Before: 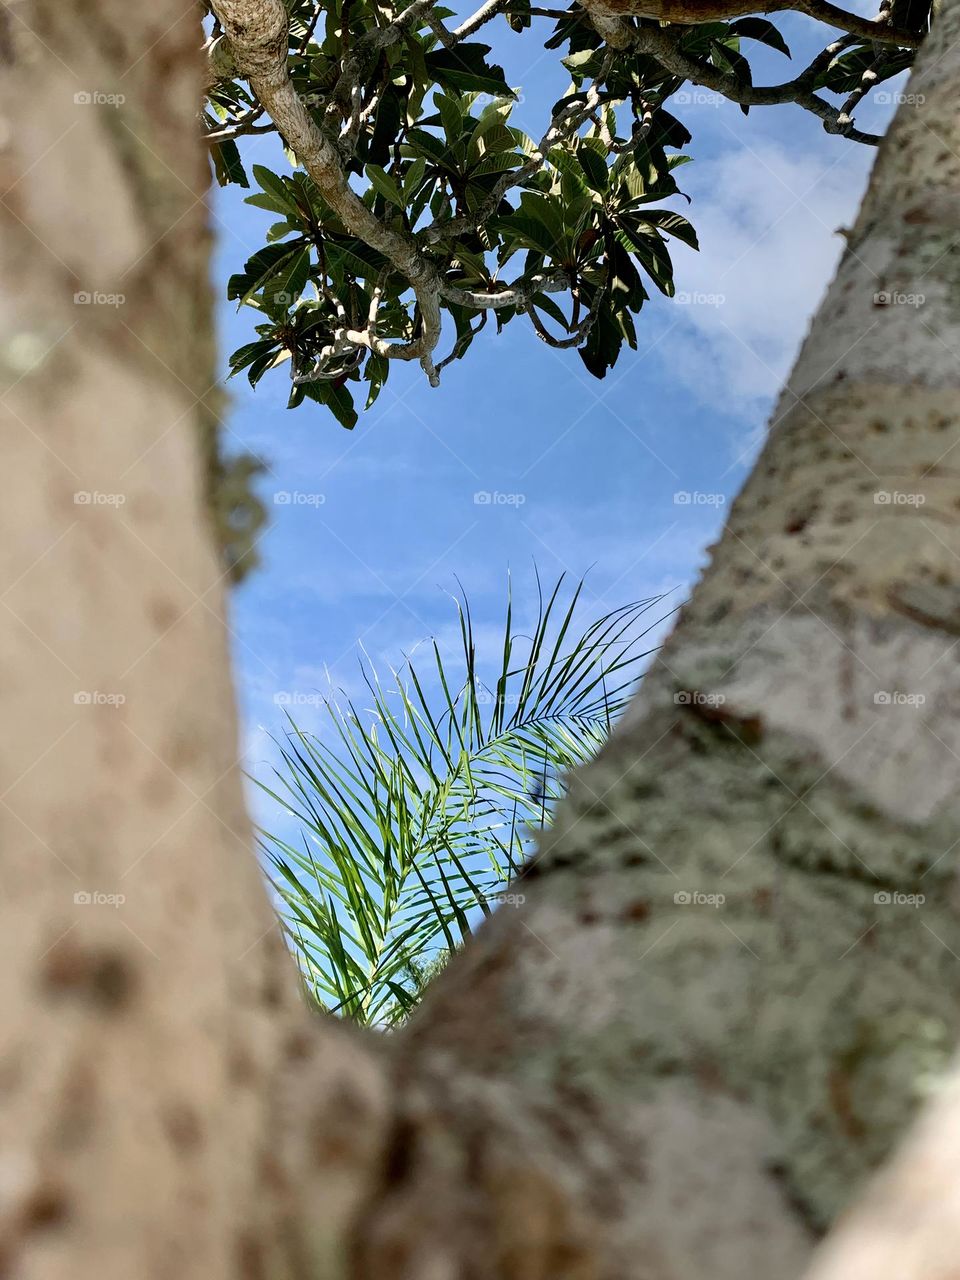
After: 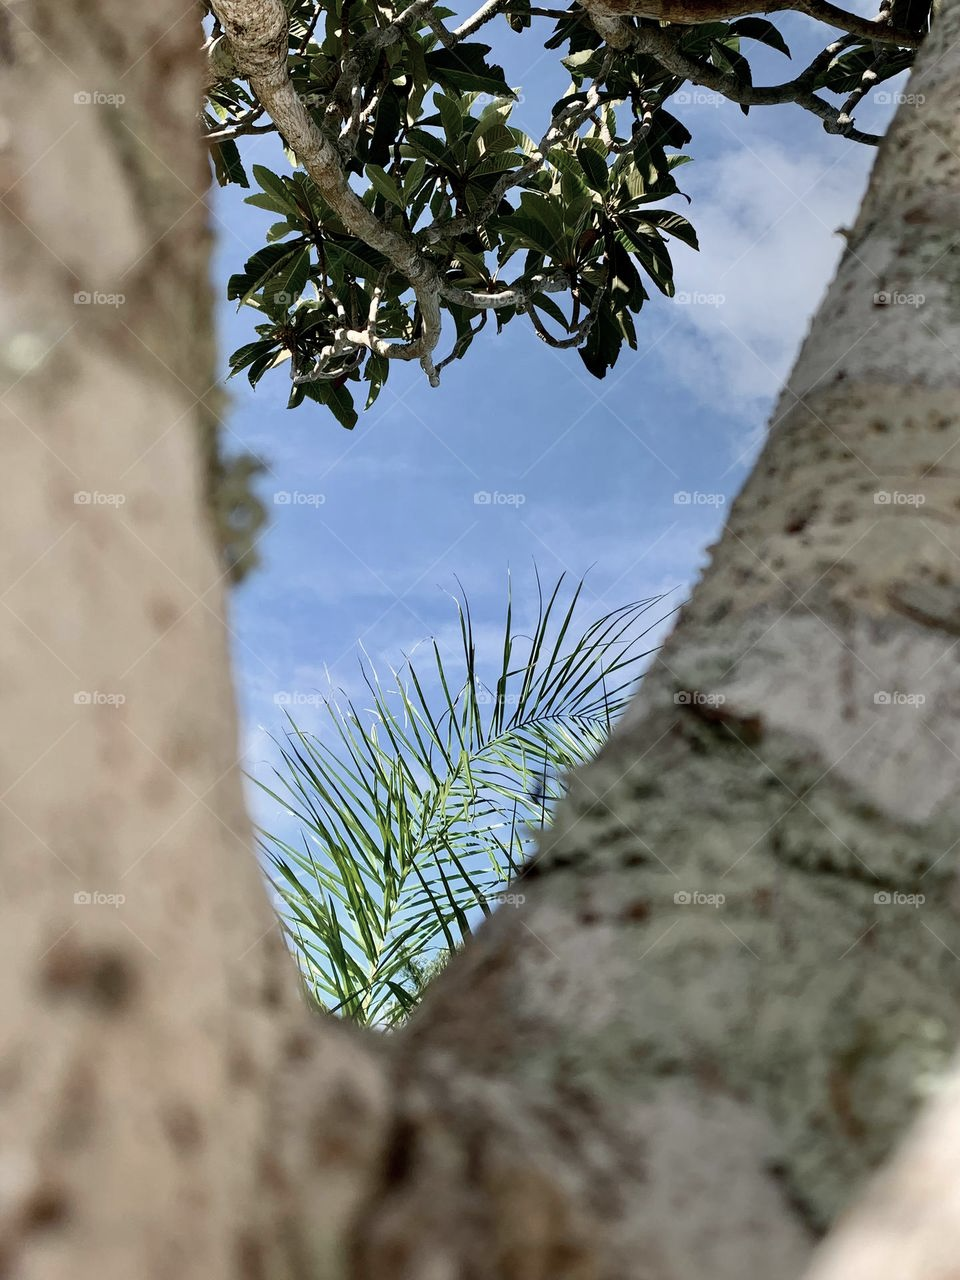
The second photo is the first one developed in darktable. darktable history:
color correction: highlights b* -0.043, saturation 0.77
